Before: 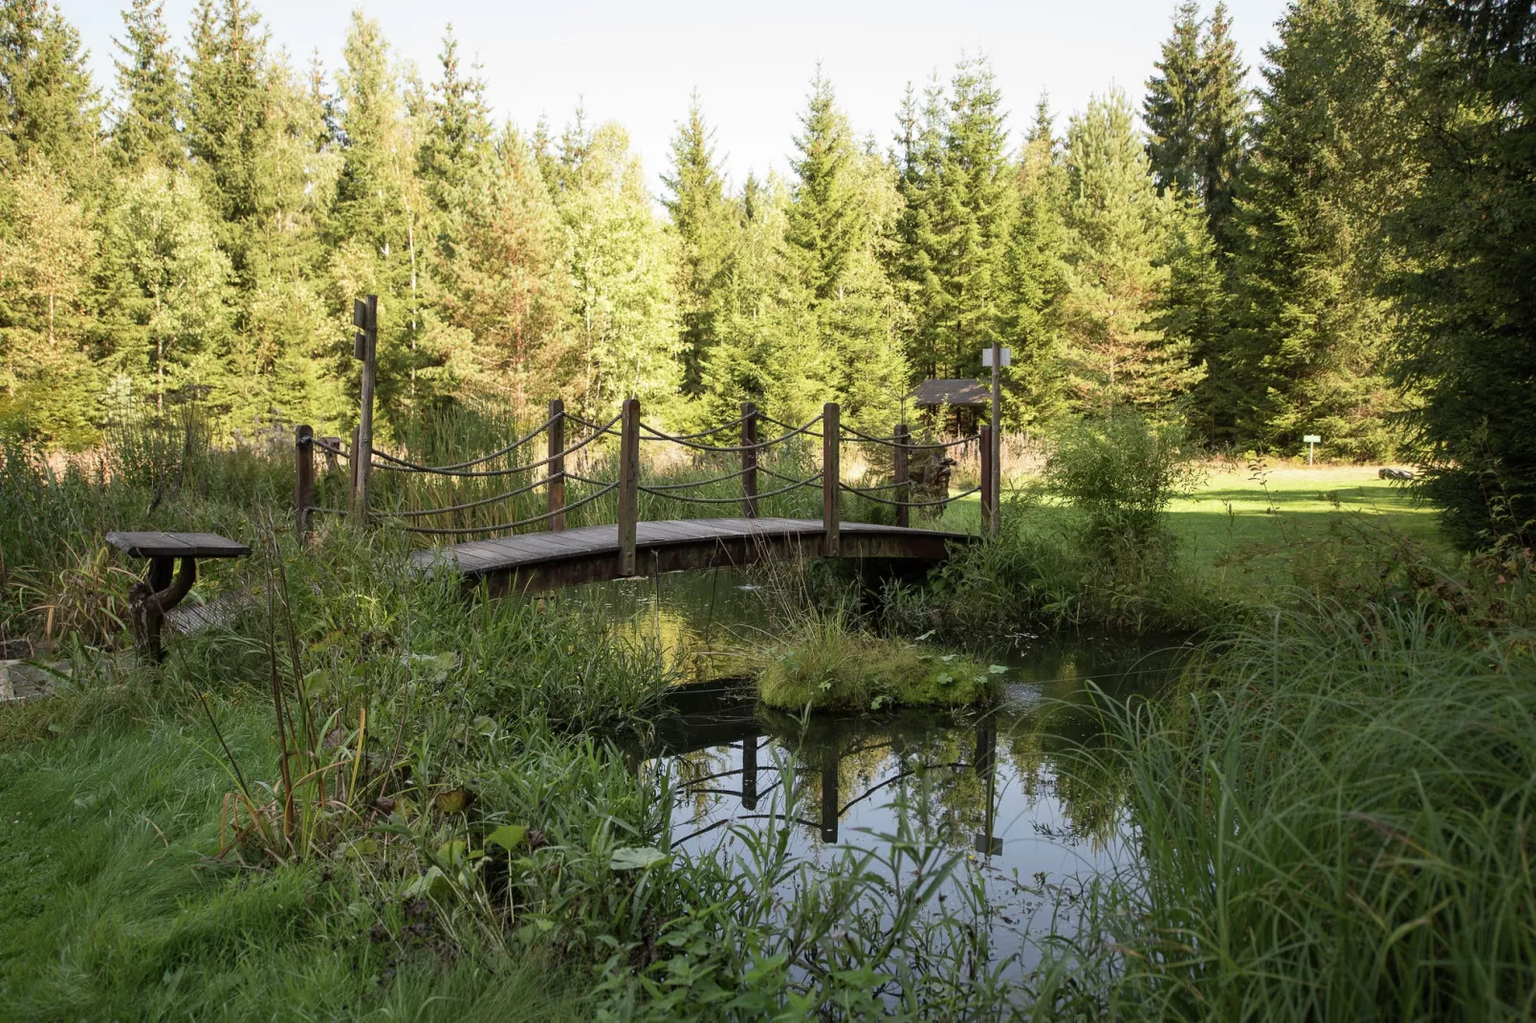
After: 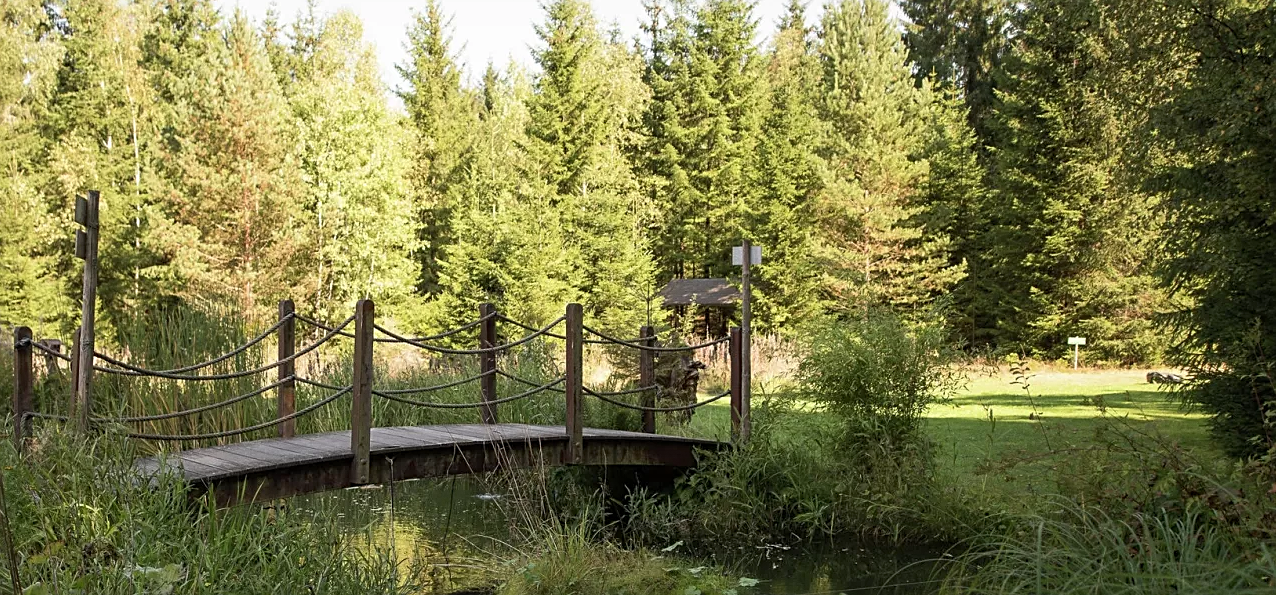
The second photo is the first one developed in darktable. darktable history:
crop: left 18.38%, top 11.092%, right 2.134%, bottom 33.217%
grain: coarseness 14.57 ISO, strength 8.8%
sharpen: on, module defaults
